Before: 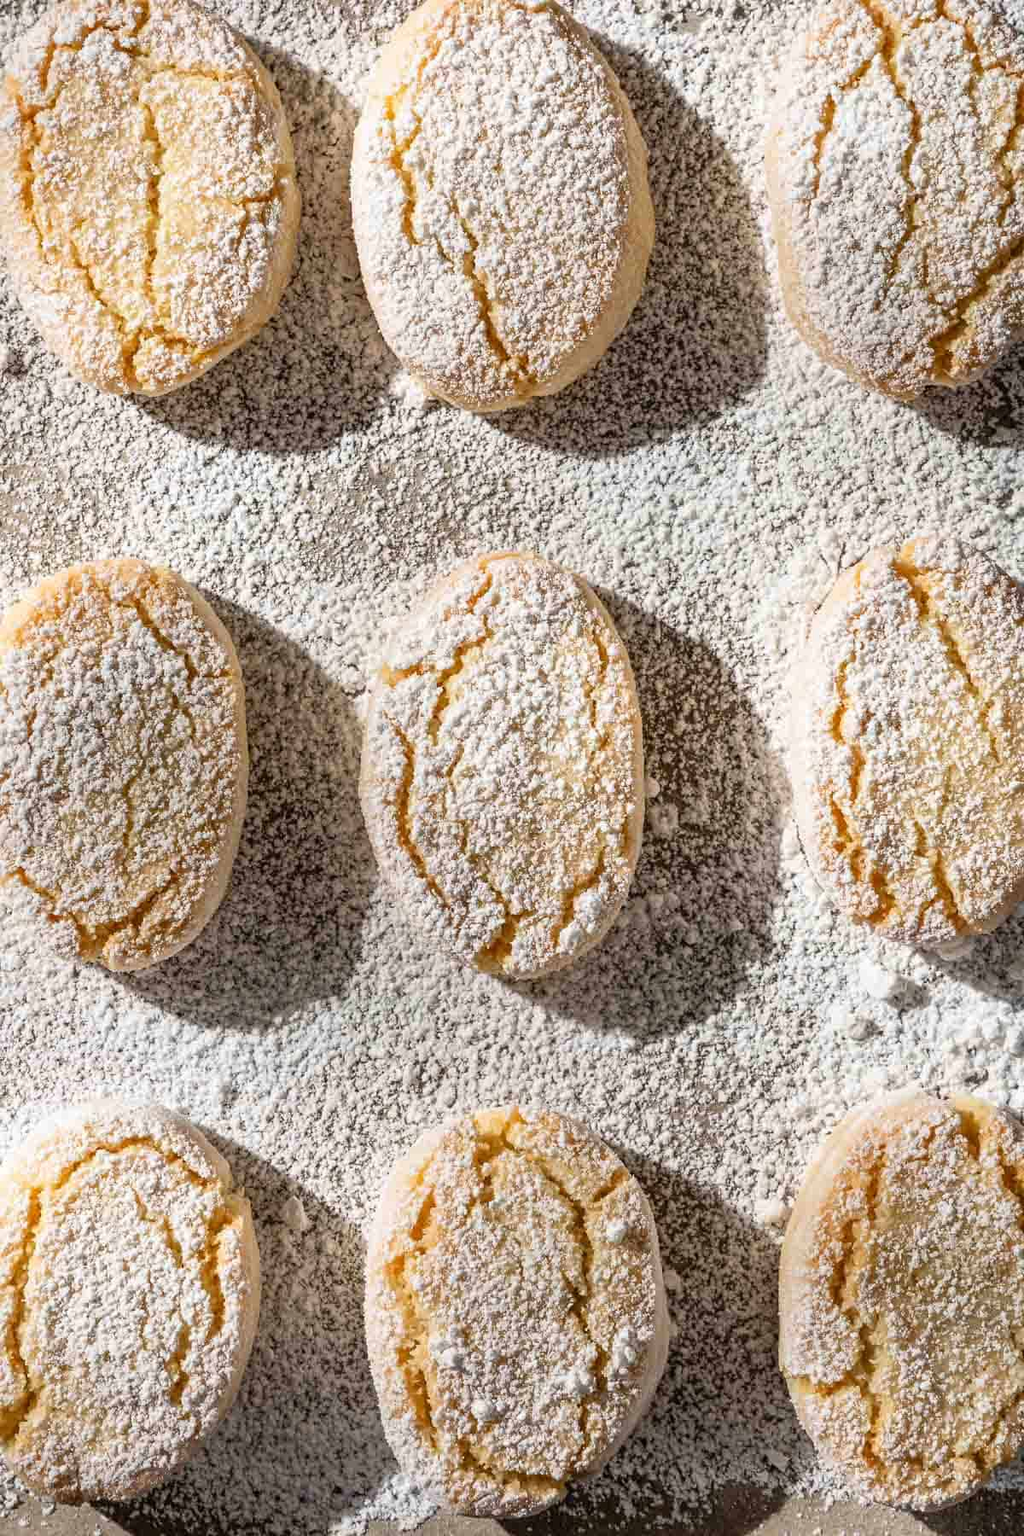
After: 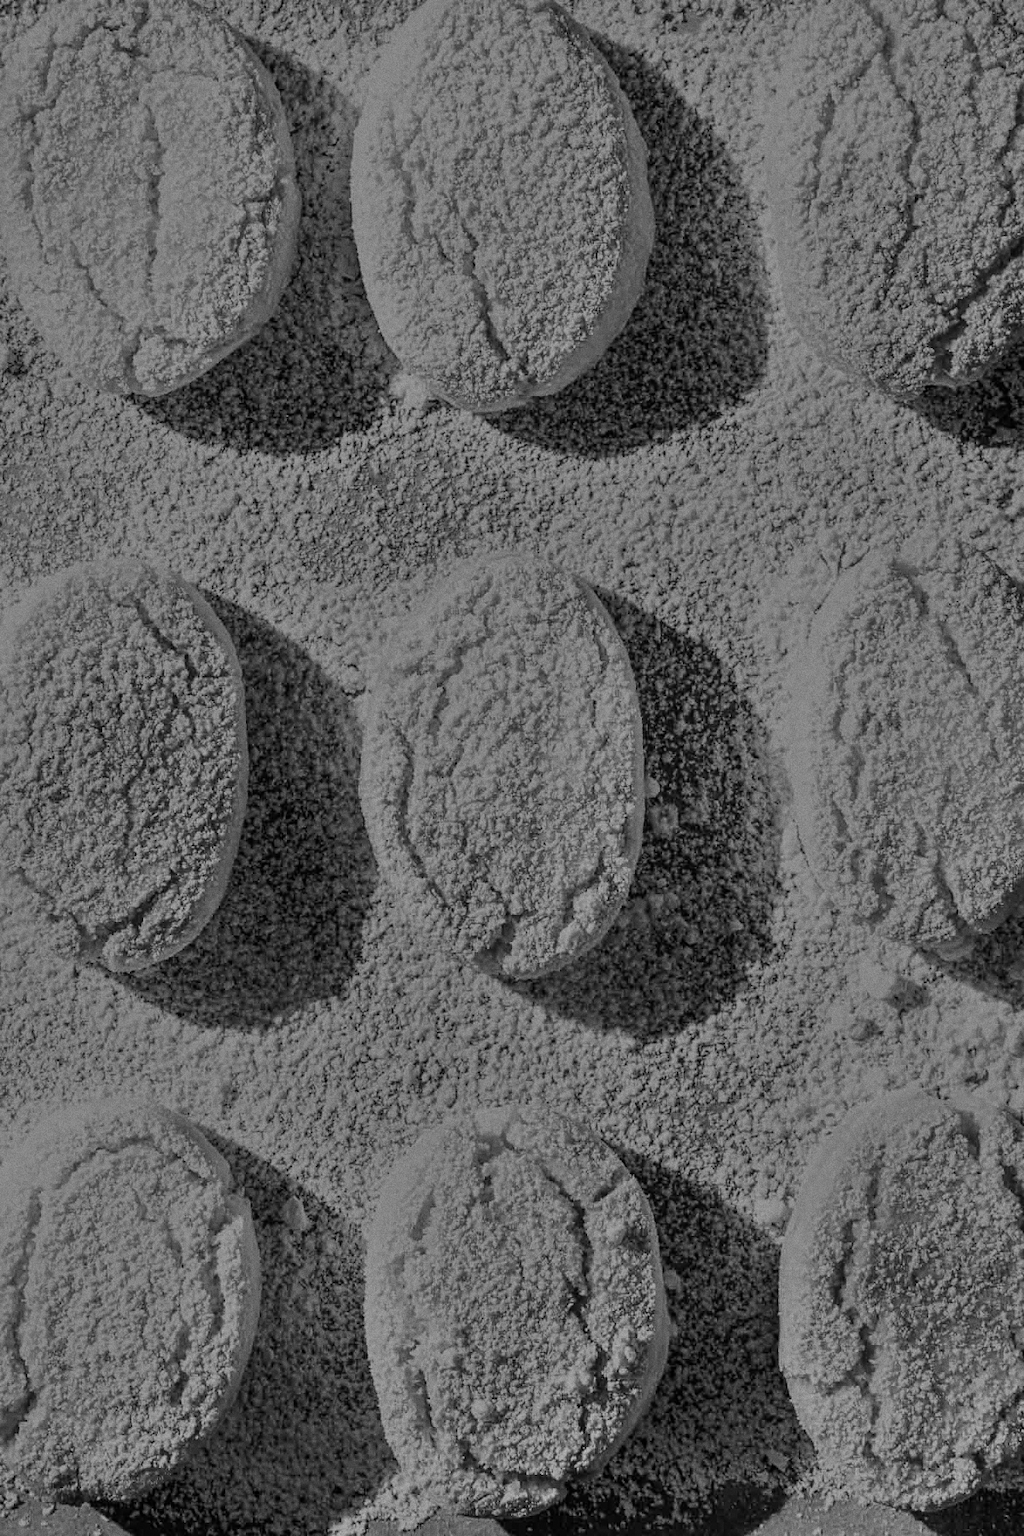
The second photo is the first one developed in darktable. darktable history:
color zones: curves: ch0 [(0, 0.6) (0.129, 0.585) (0.193, 0.596) (0.429, 0.5) (0.571, 0.5) (0.714, 0.5) (0.857, 0.5) (1, 0.6)]; ch1 [(0, 0.453) (0.112, 0.245) (0.213, 0.252) (0.429, 0.233) (0.571, 0.231) (0.683, 0.242) (0.857, 0.296) (1, 0.453)]
shadows and highlights: soften with gaussian
grain: coarseness 3.21 ISO
monochrome: on, module defaults
tone equalizer: -8 EV -2 EV, -7 EV -2 EV, -6 EV -2 EV, -5 EV -2 EV, -4 EV -2 EV, -3 EV -2 EV, -2 EV -2 EV, -1 EV -1.63 EV, +0 EV -2 EV
